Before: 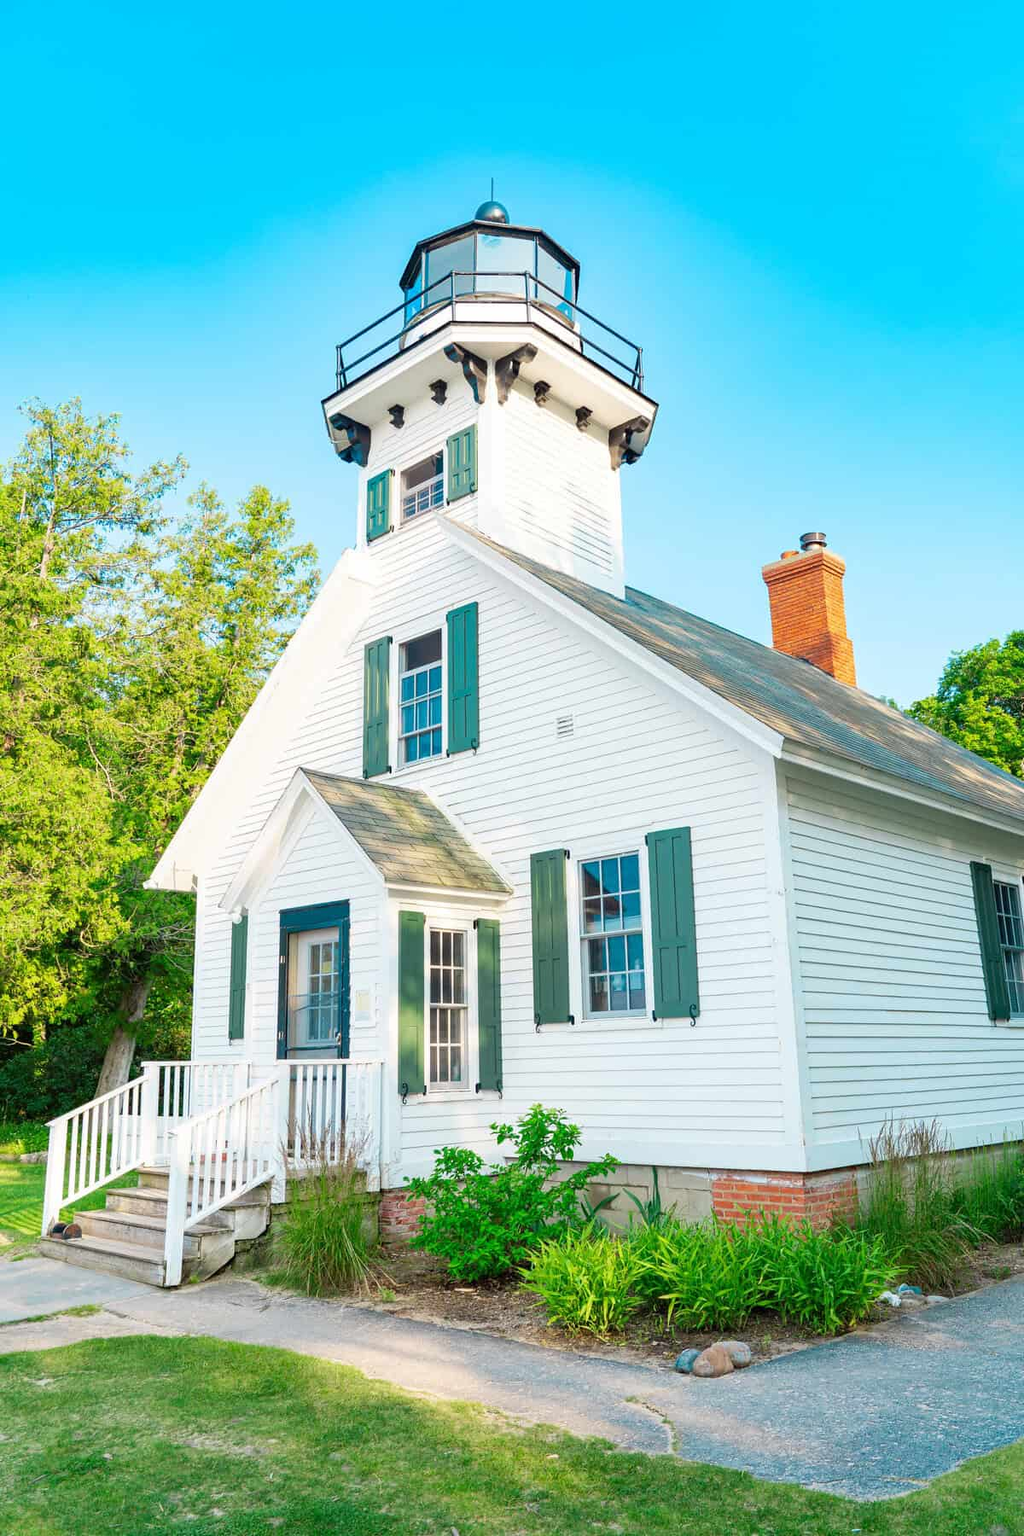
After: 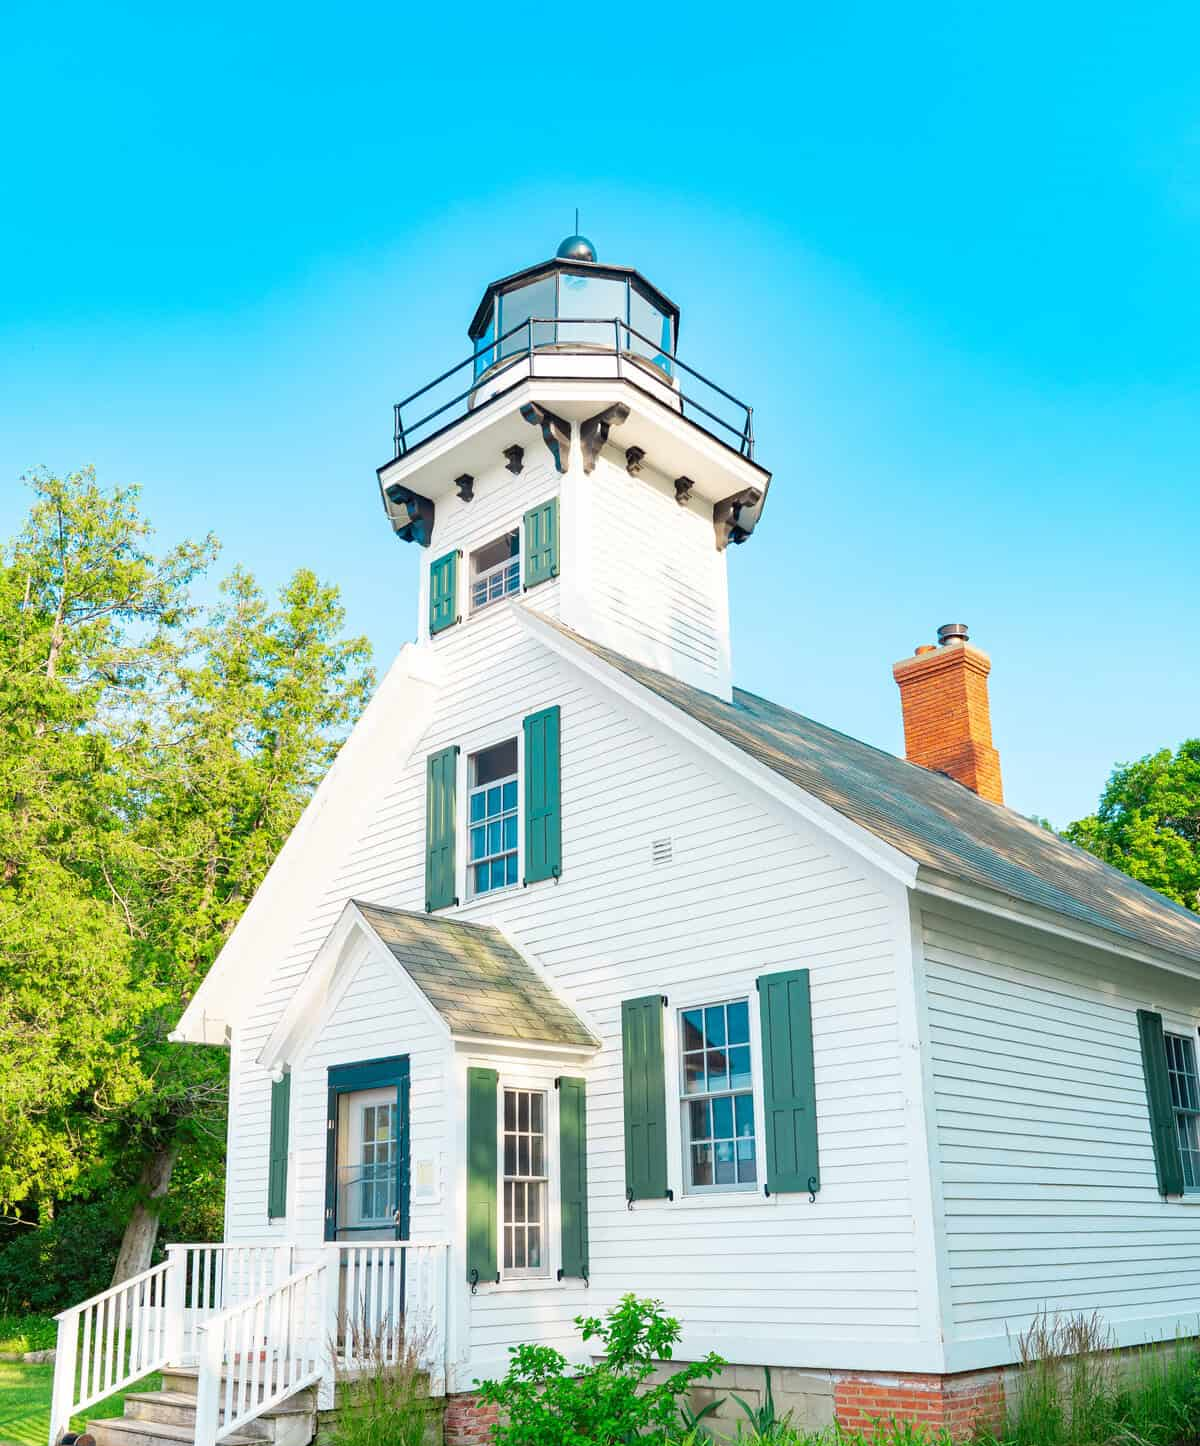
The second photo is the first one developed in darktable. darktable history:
crop: bottom 19.644%
tone equalizer: on, module defaults
